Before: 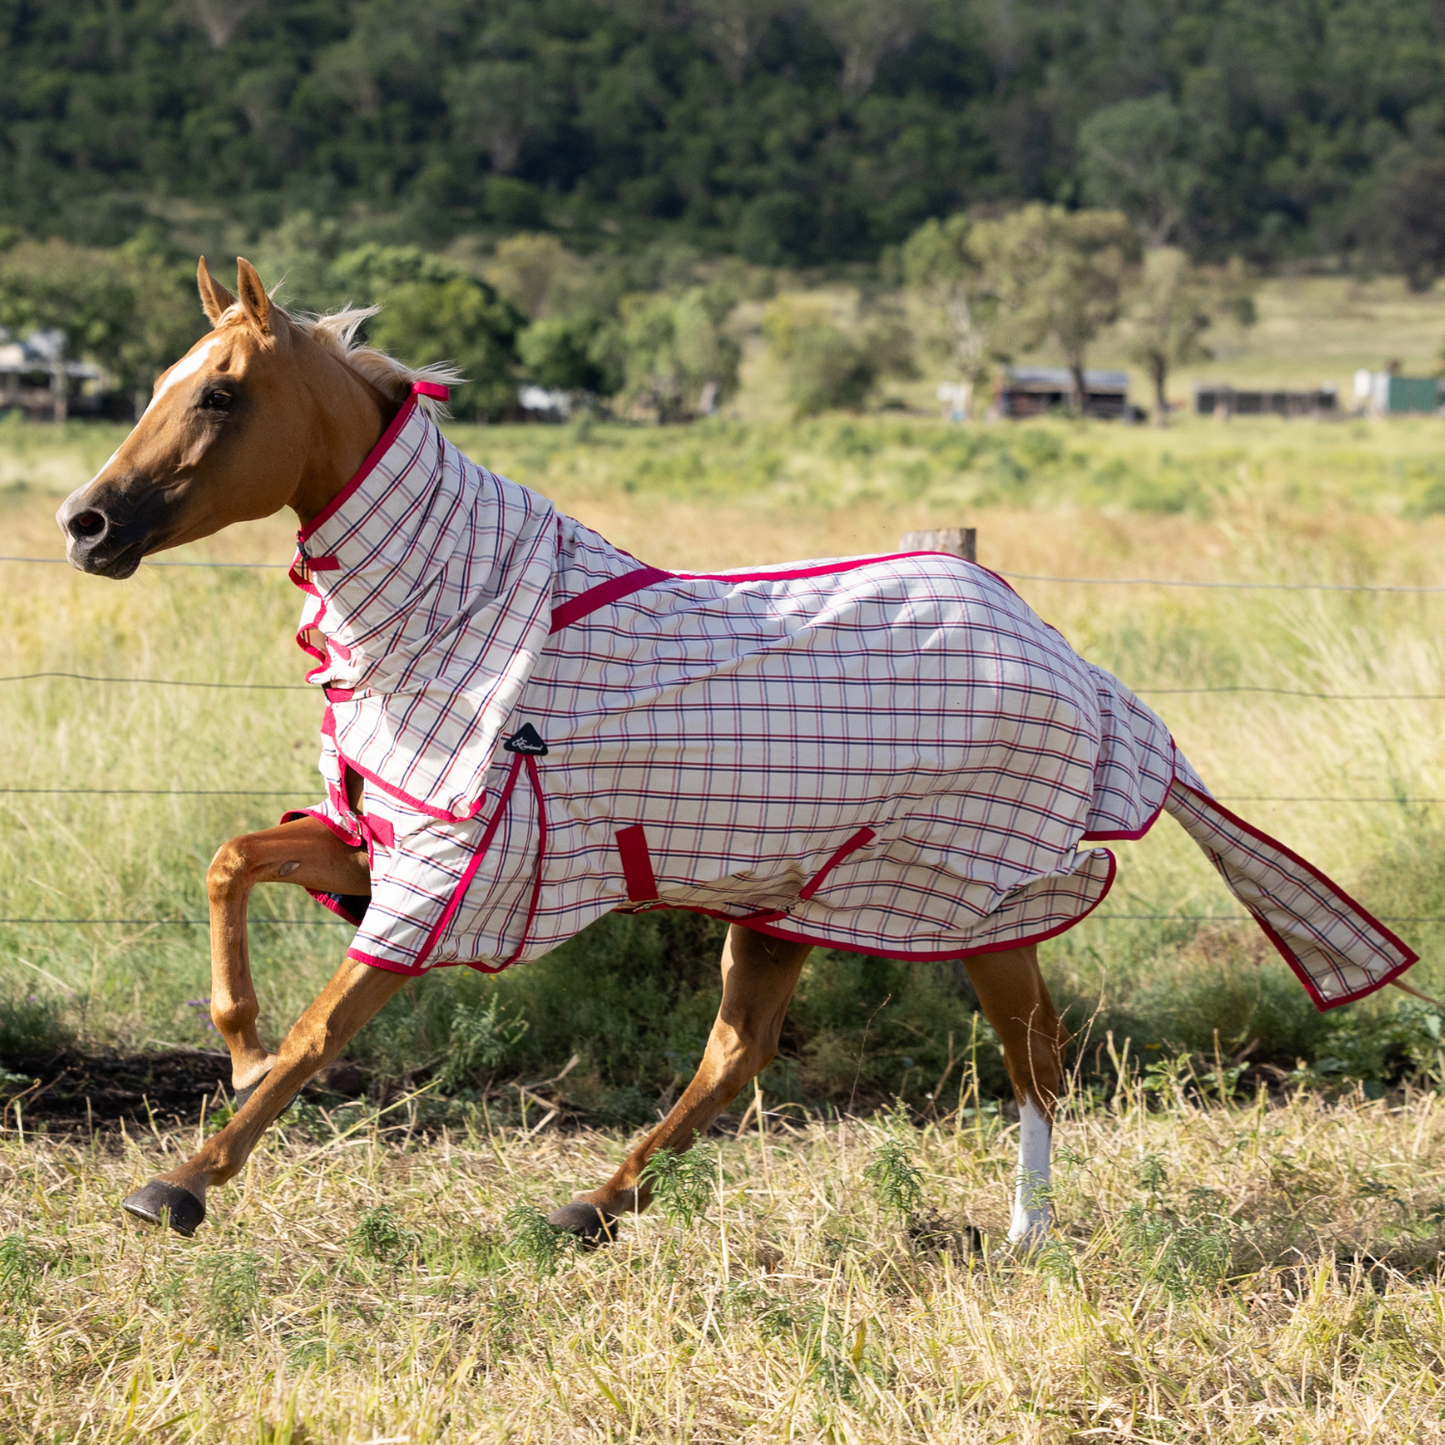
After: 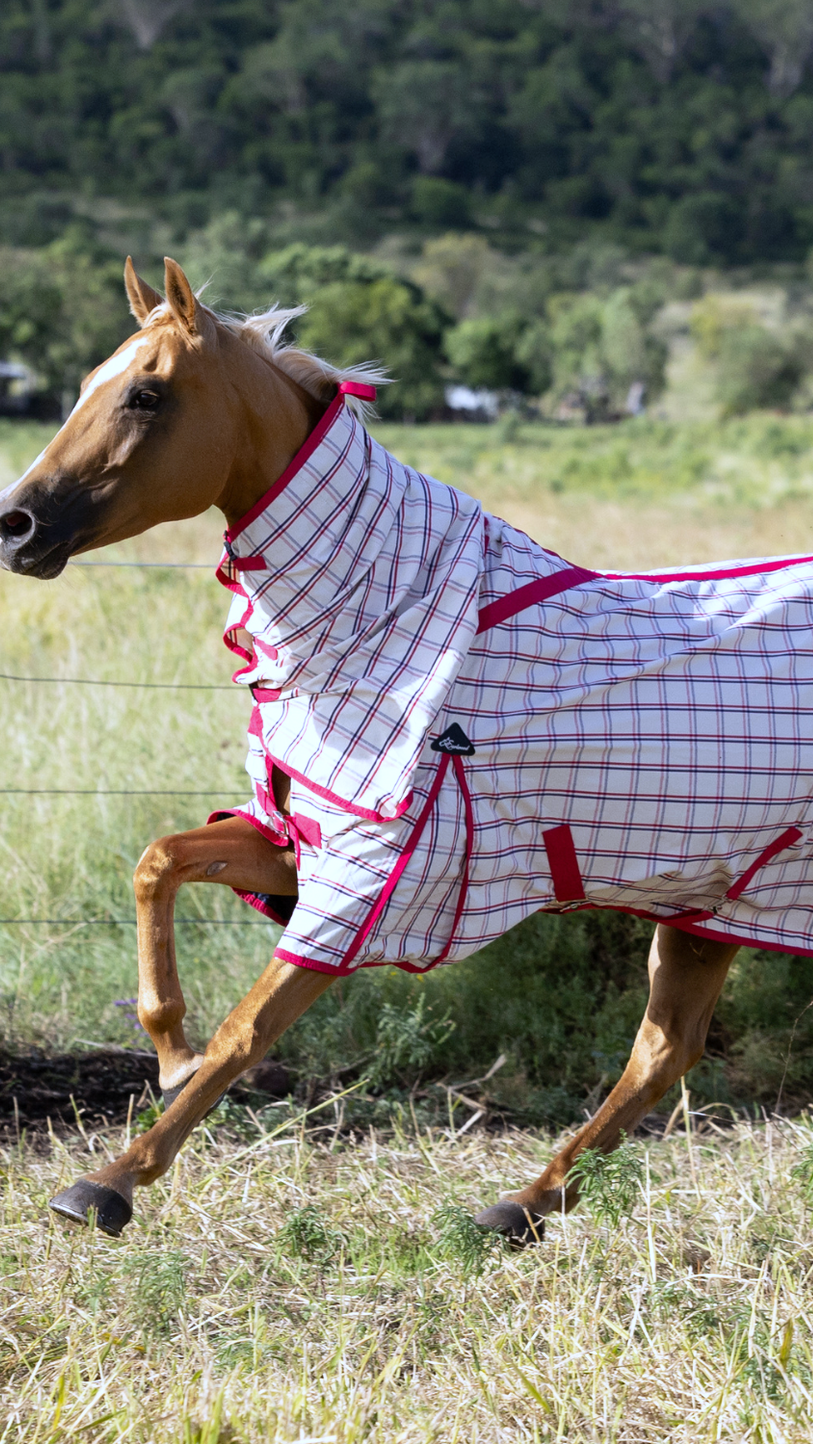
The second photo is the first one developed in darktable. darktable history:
white balance: red 0.948, green 1.02, blue 1.176
crop: left 5.114%, right 38.589%
